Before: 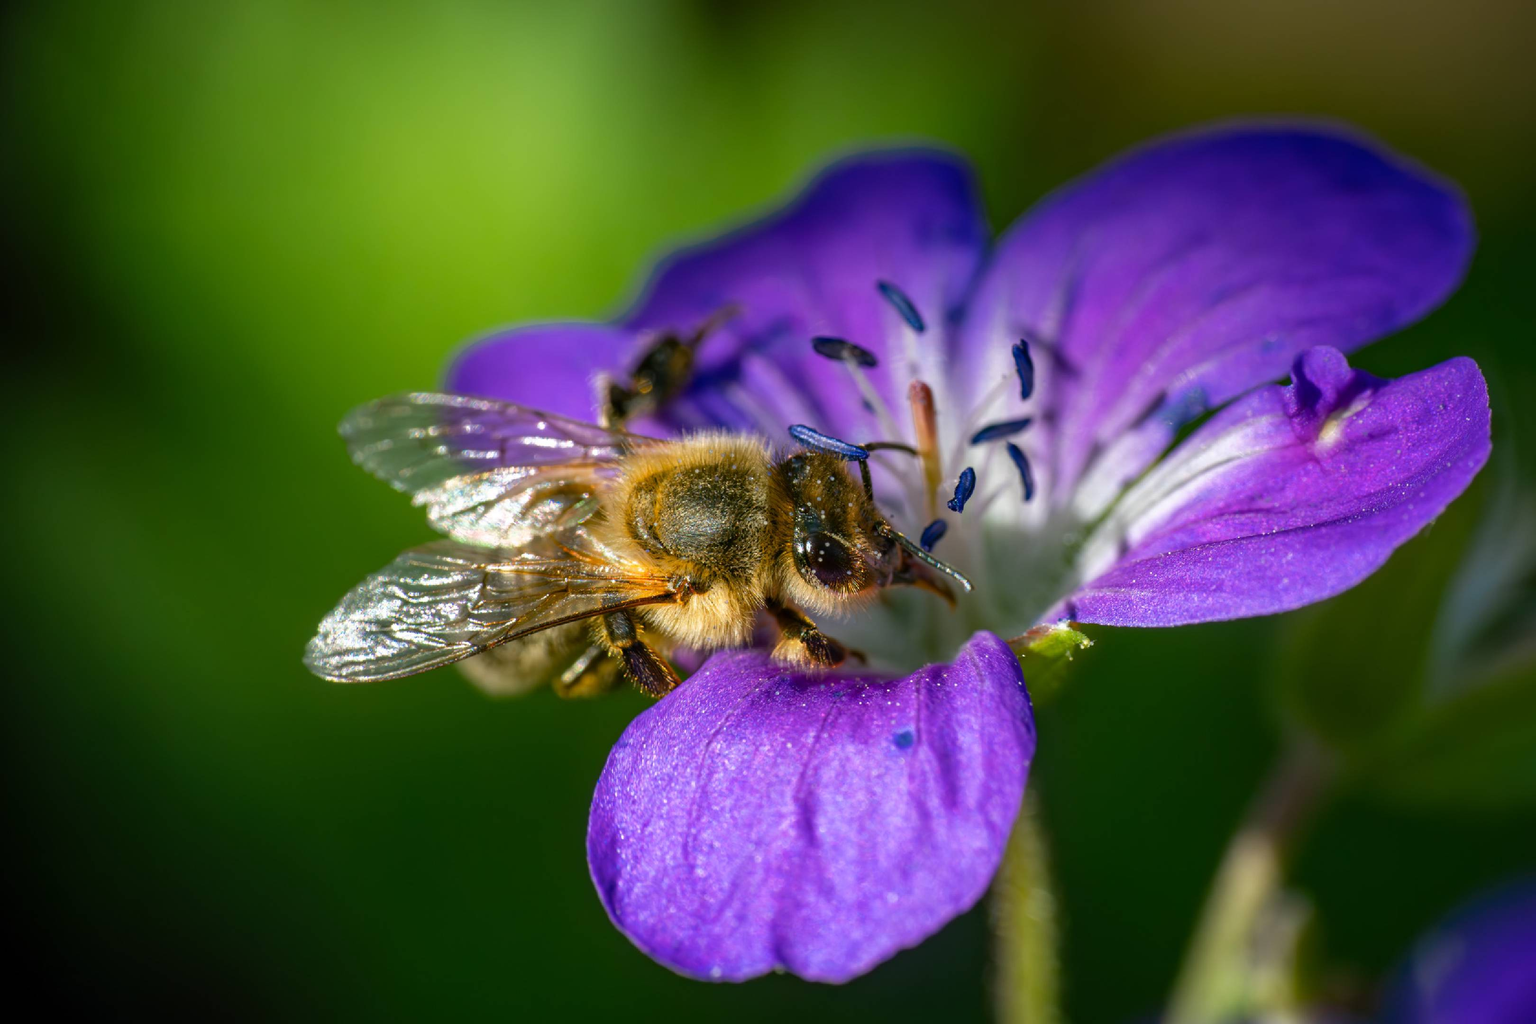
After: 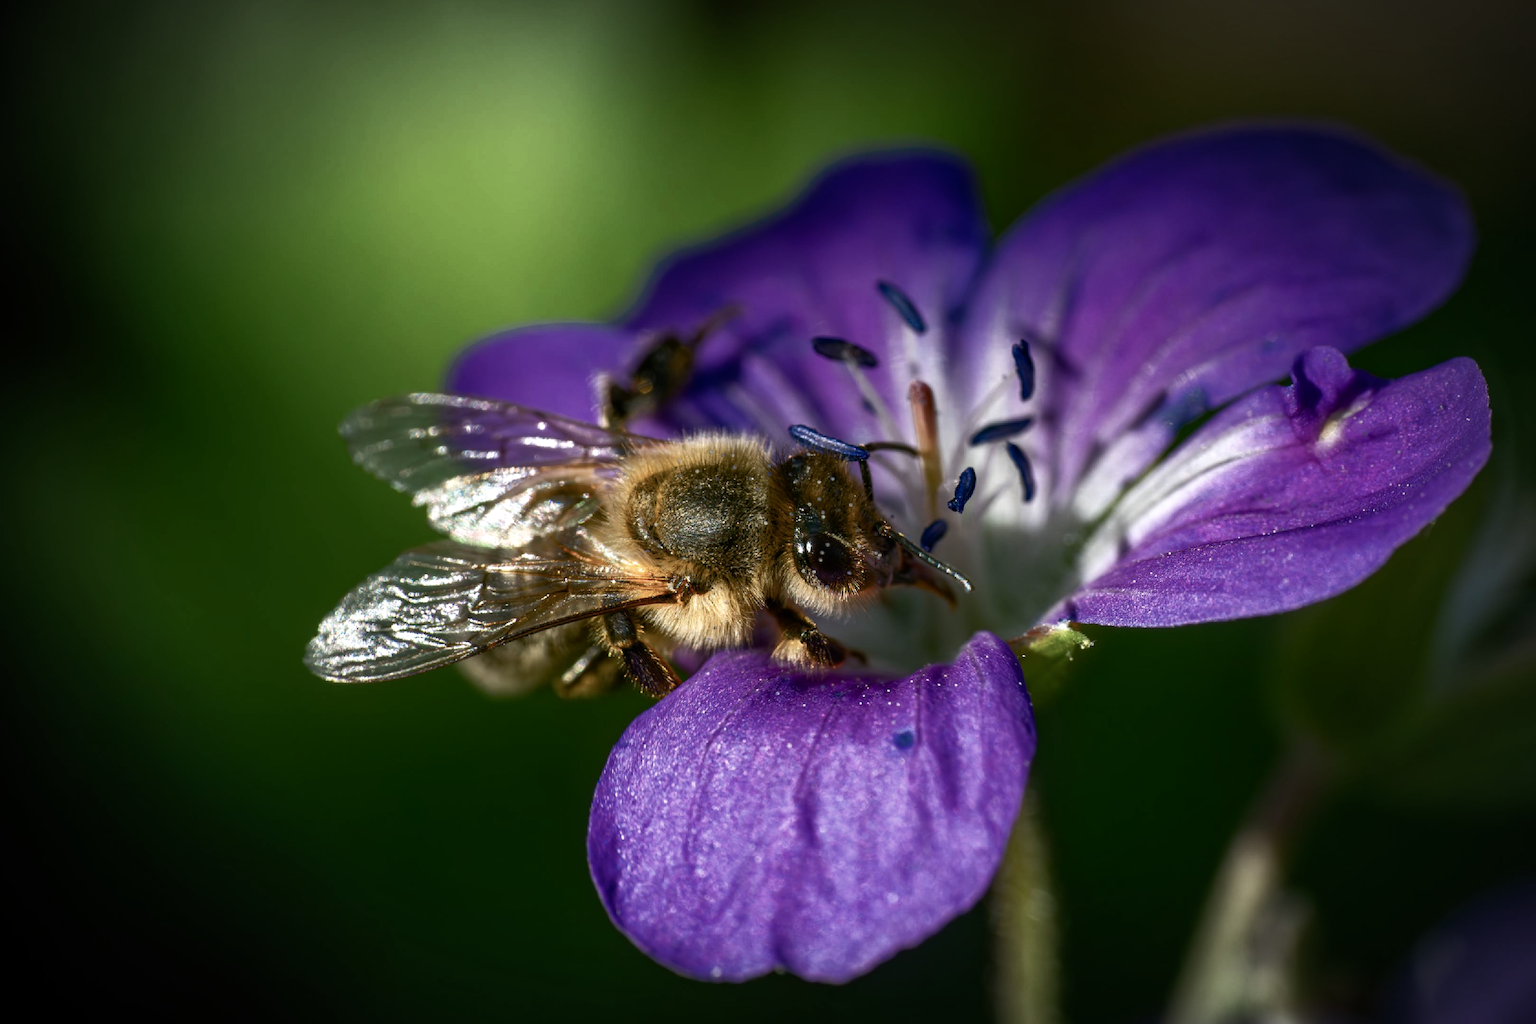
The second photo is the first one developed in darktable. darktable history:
color balance rgb: perceptual saturation grading › highlights -31.88%, perceptual saturation grading › mid-tones 5.8%, perceptual saturation grading › shadows 18.12%, perceptual brilliance grading › highlights 3.62%, perceptual brilliance grading › mid-tones -18.12%, perceptual brilliance grading › shadows -41.3%
vignetting: automatic ratio true
